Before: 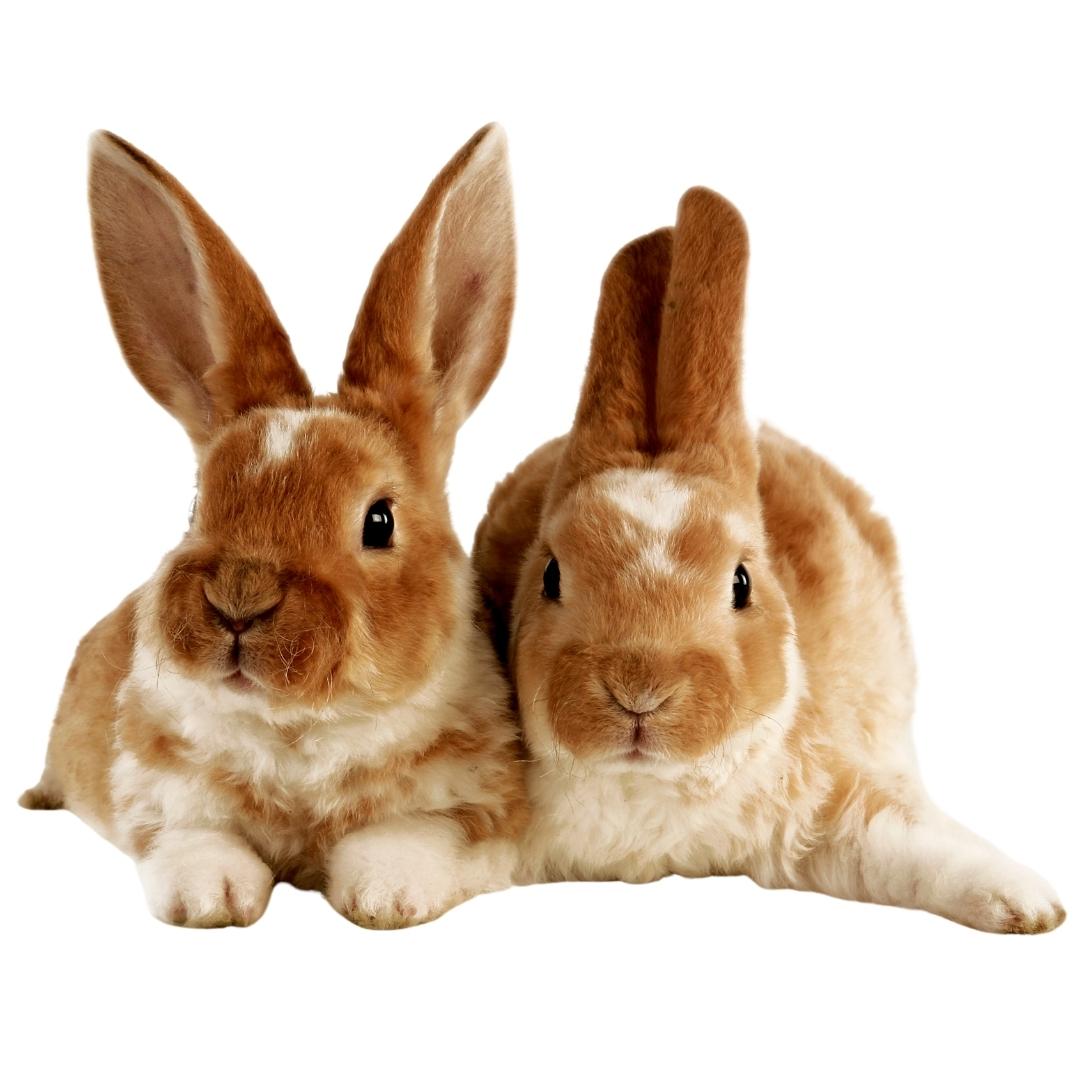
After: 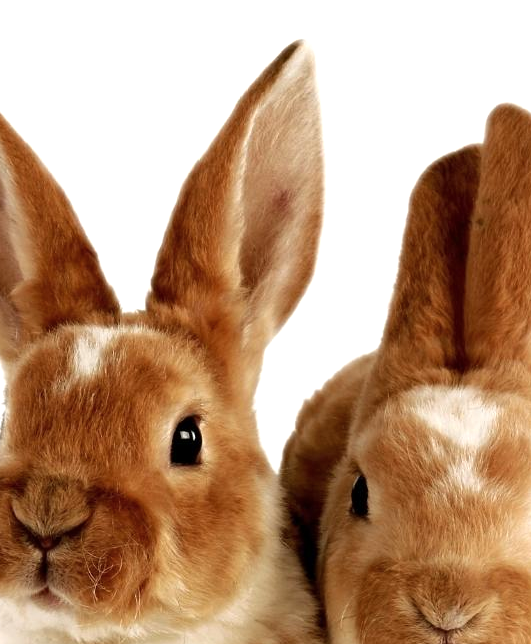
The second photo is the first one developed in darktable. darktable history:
crop: left 17.854%, top 7.744%, right 32.903%, bottom 32.589%
shadows and highlights: radius 45.49, white point adjustment 6.81, compress 79.88%, soften with gaussian
